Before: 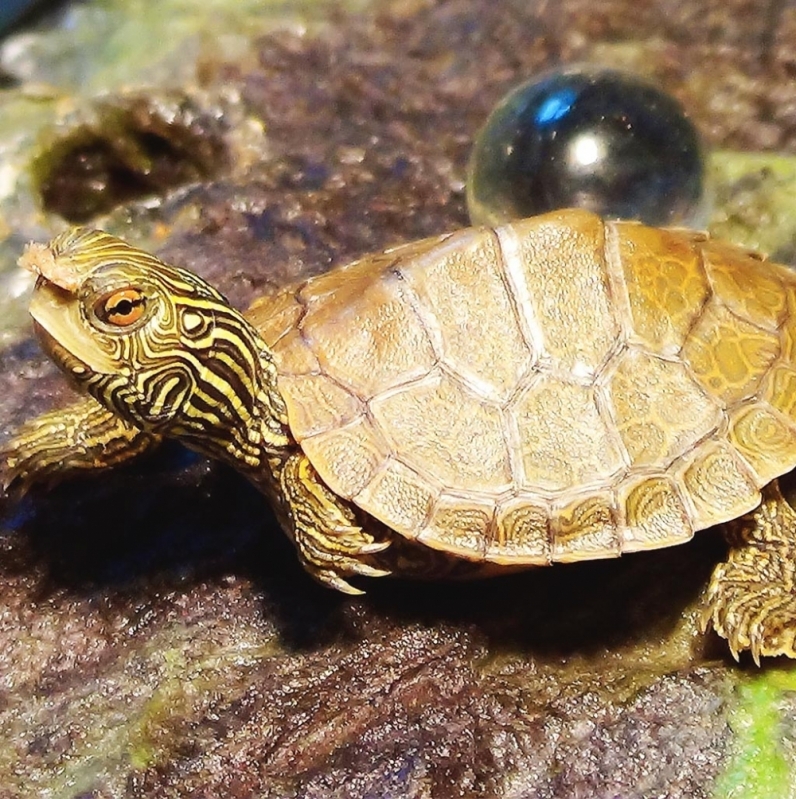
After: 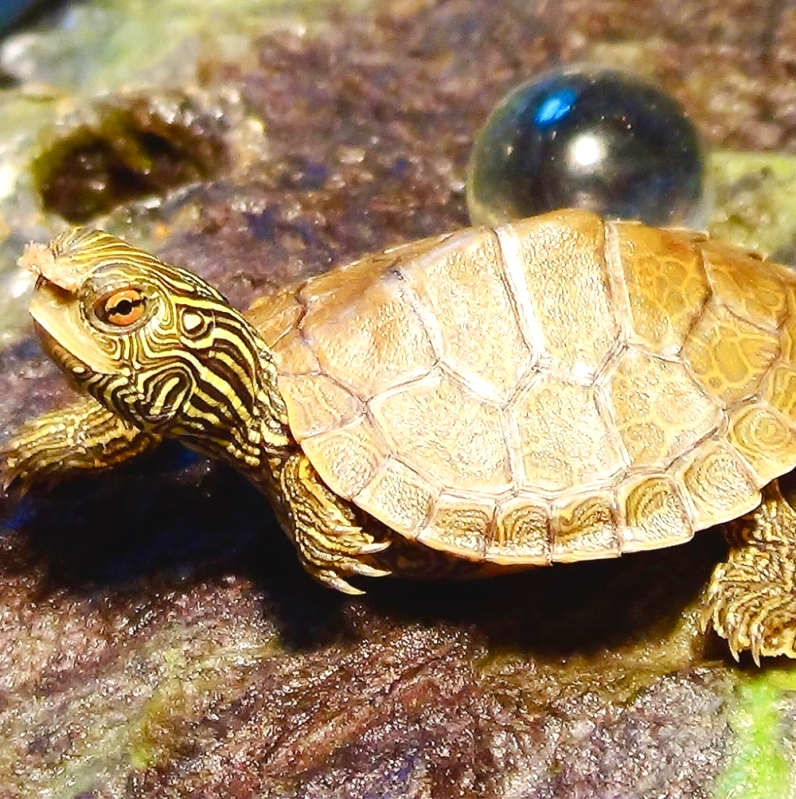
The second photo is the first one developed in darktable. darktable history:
color balance rgb: perceptual saturation grading › global saturation 20%, perceptual saturation grading › highlights -25%, perceptual saturation grading › shadows 25%
exposure: exposure 0.236 EV, compensate highlight preservation false
